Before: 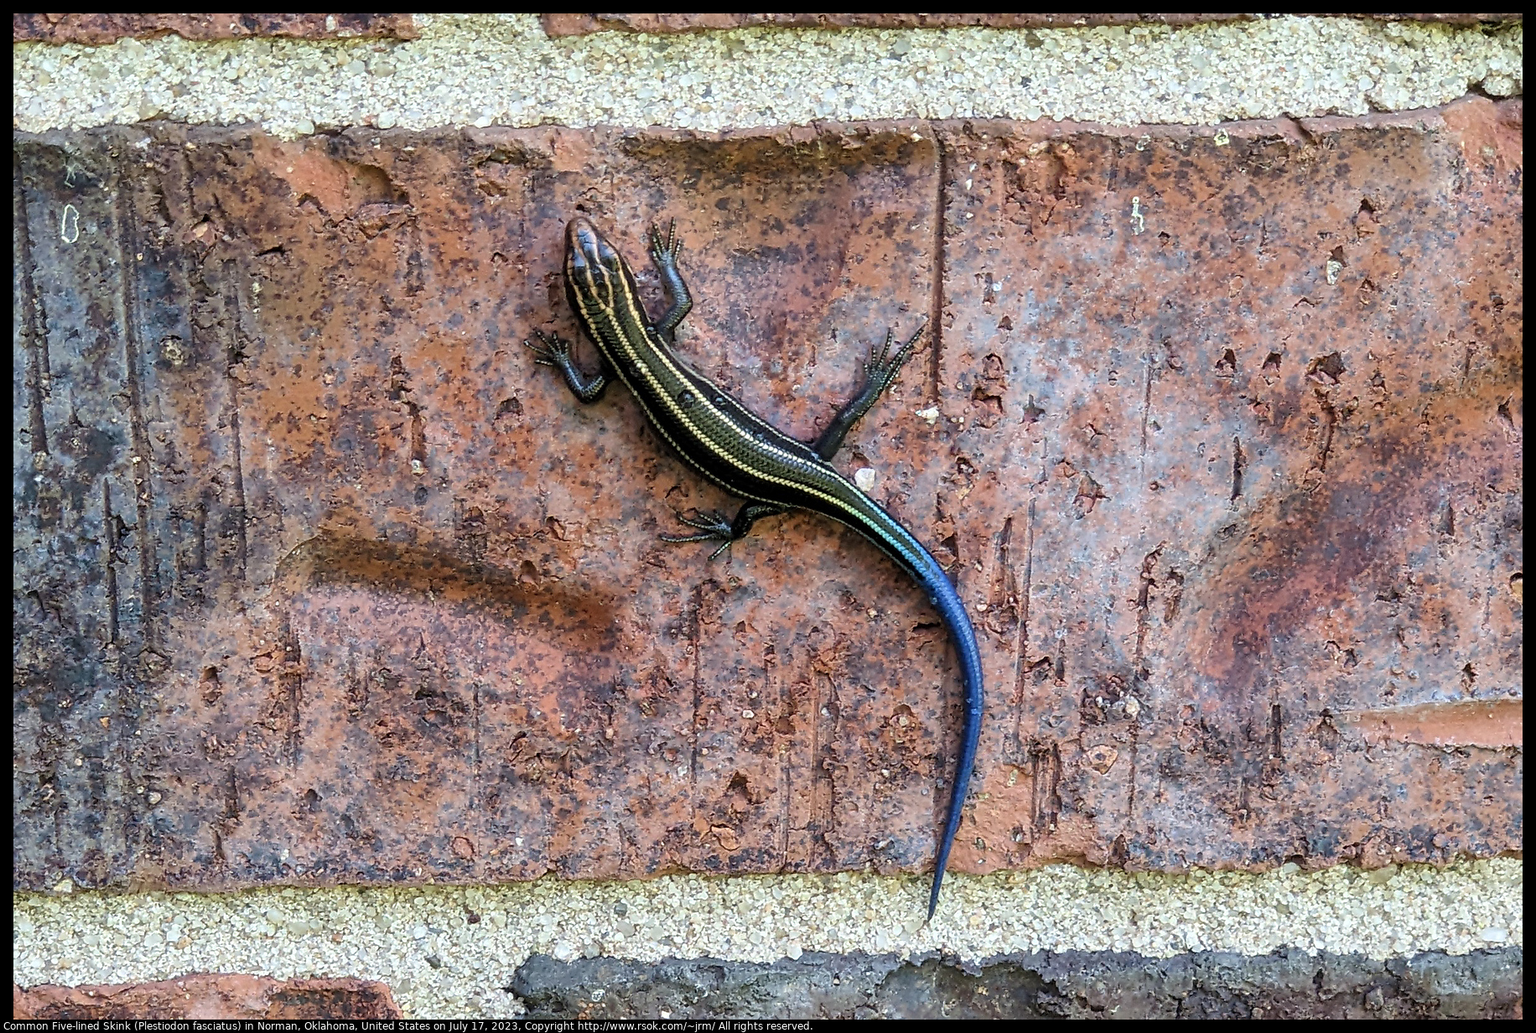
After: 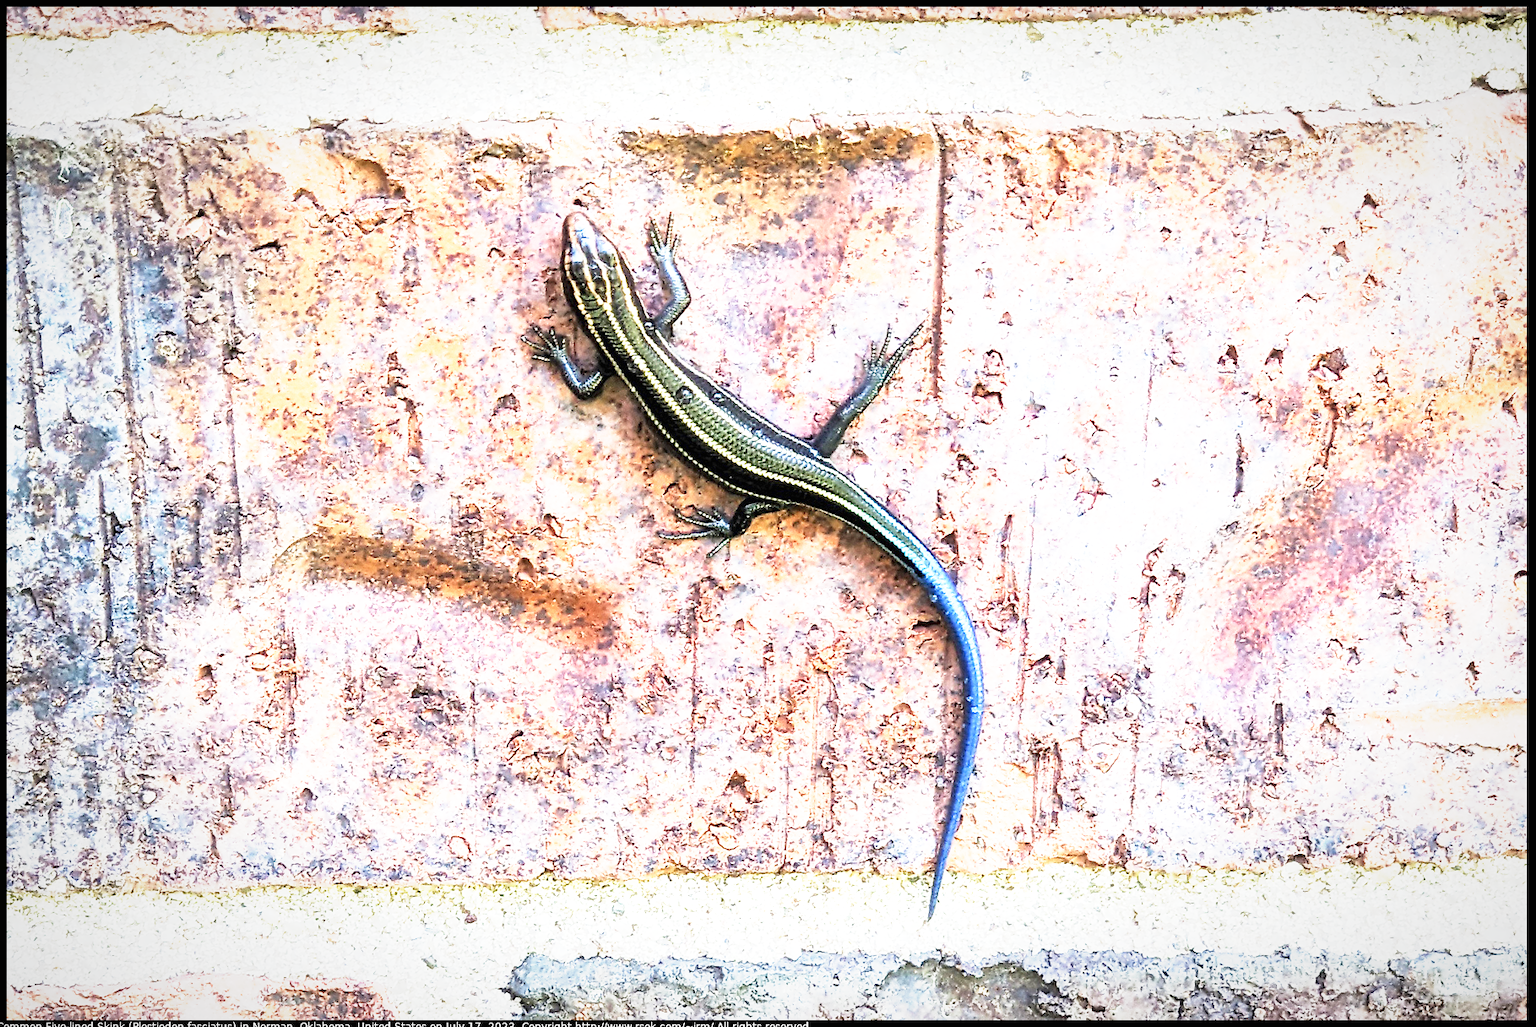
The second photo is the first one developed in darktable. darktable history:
base curve: curves: ch0 [(0, 0) (0.495, 0.917) (1, 1)], preserve colors none
exposure: black level correction 0, exposure 1.2 EV, compensate highlight preservation false
crop: left 0.462%, top 0.699%, right 0.199%, bottom 0.478%
vignetting: fall-off radius 98.74%, width/height ratio 1.343, unbound false
